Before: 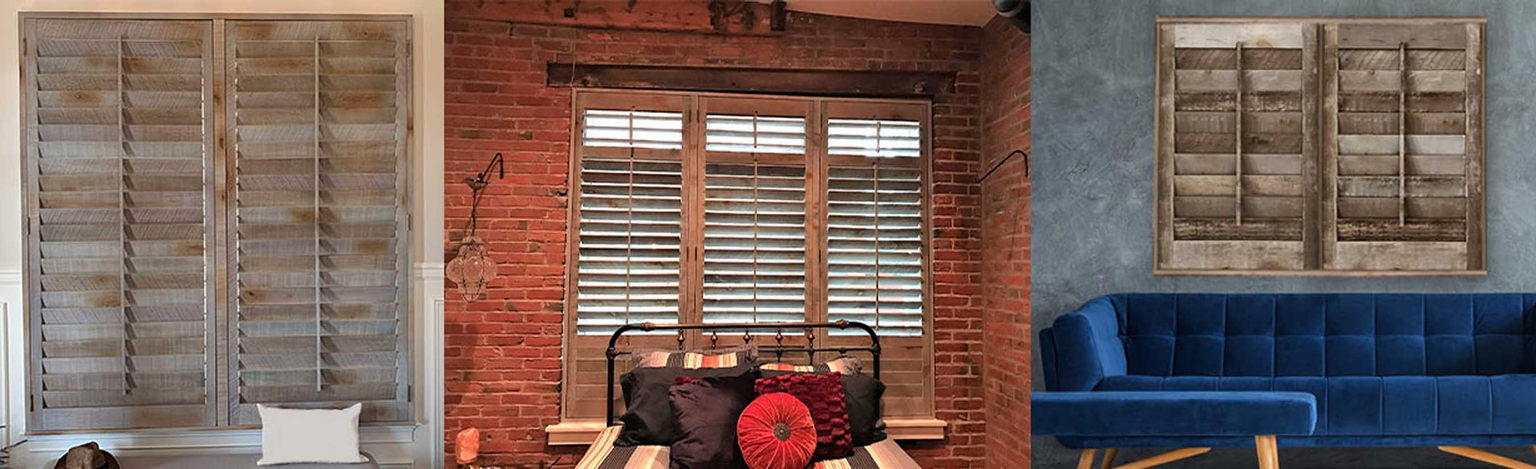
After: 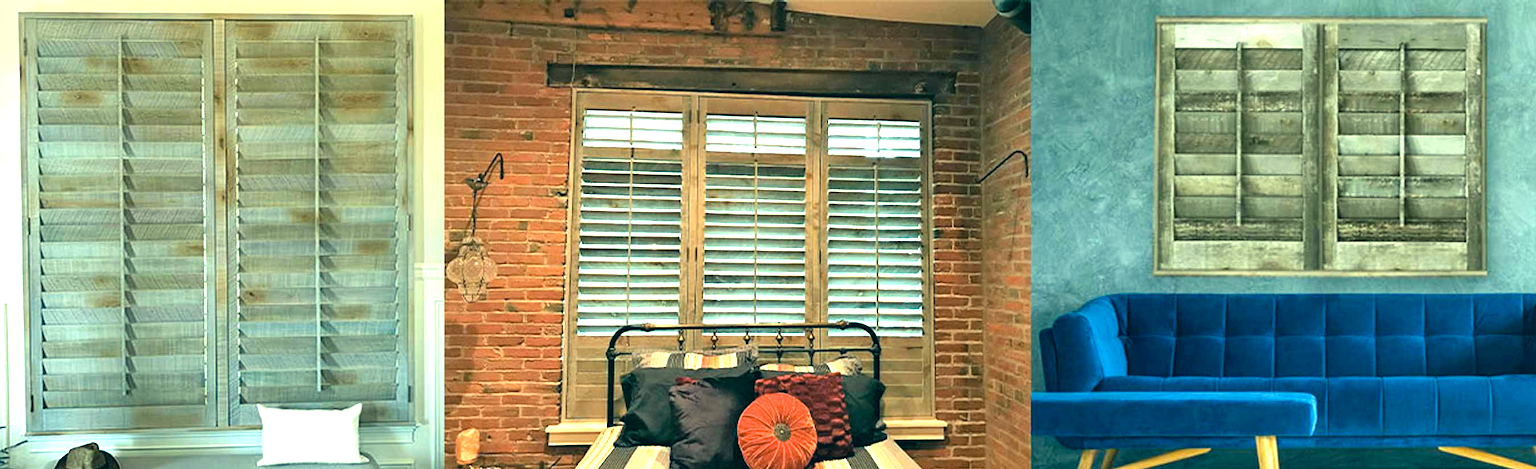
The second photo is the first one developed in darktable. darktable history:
color correction: highlights a* -20.08, highlights b* 9.8, shadows a* -20.4, shadows b* -10.76
exposure: black level correction 0, exposure 1.198 EV, compensate exposure bias true, compensate highlight preservation false
